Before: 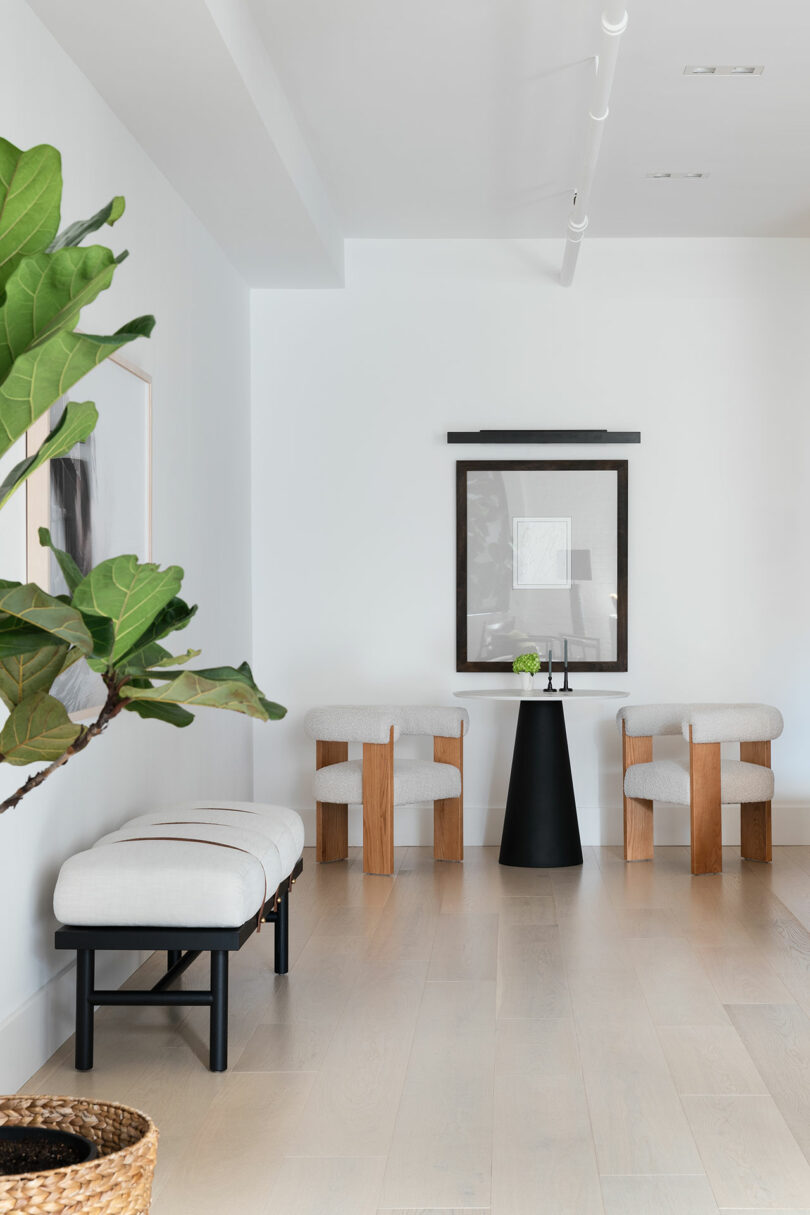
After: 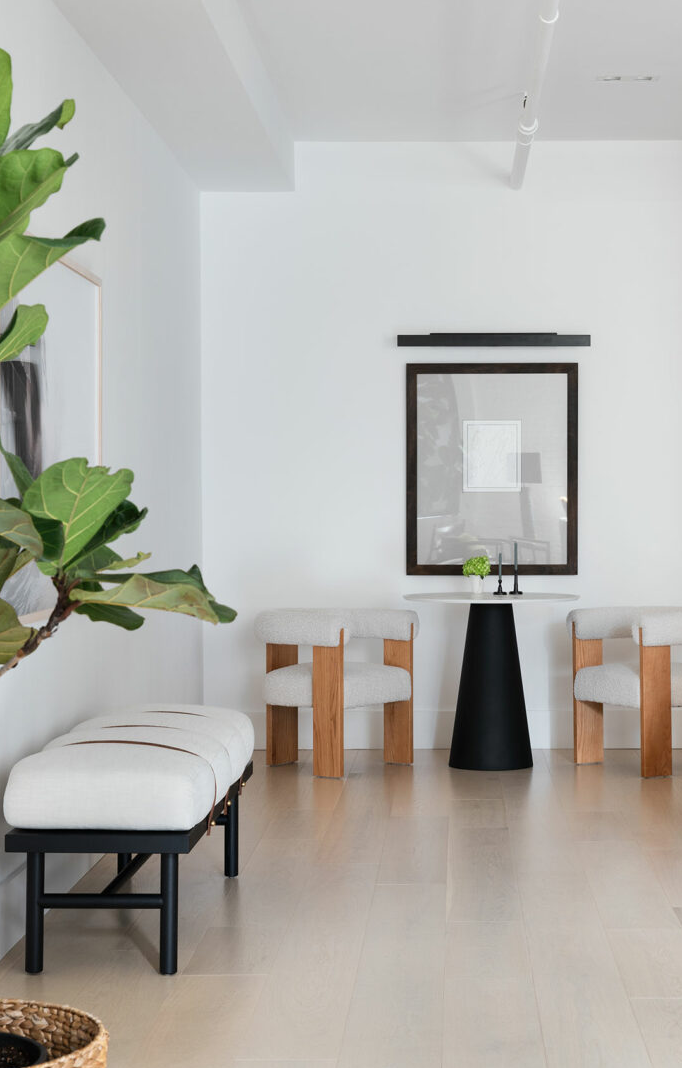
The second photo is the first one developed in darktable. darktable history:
crop: left 6.174%, top 8.046%, right 9.549%, bottom 3.989%
